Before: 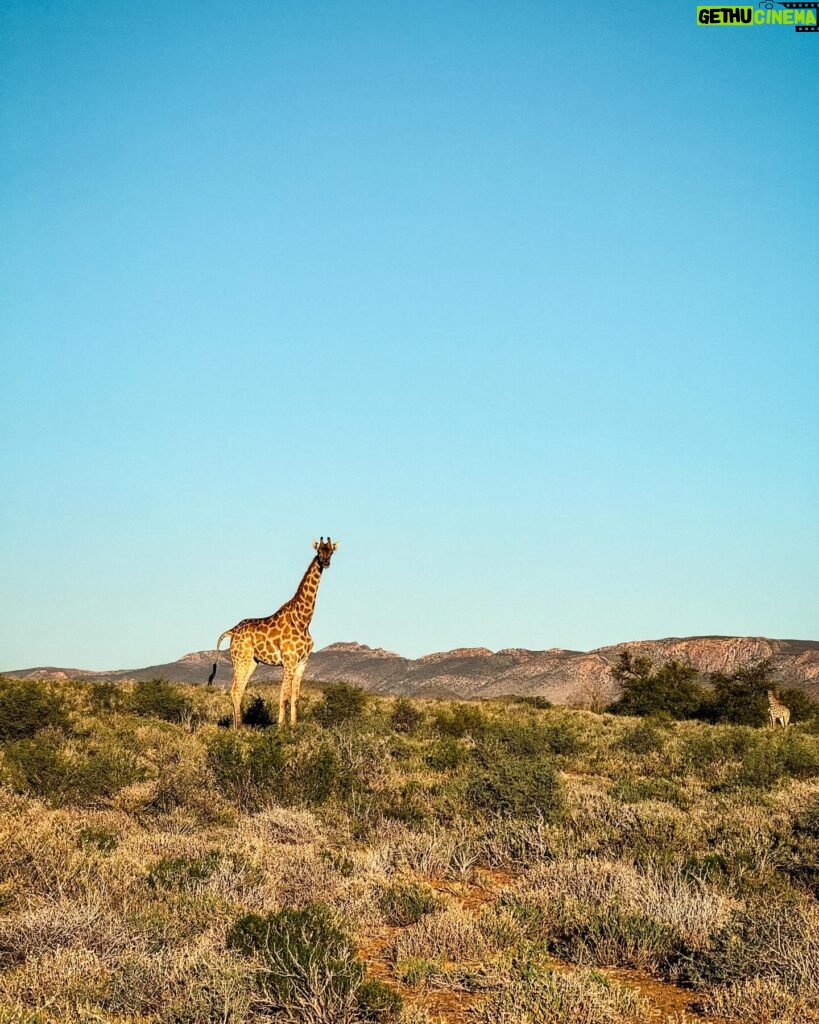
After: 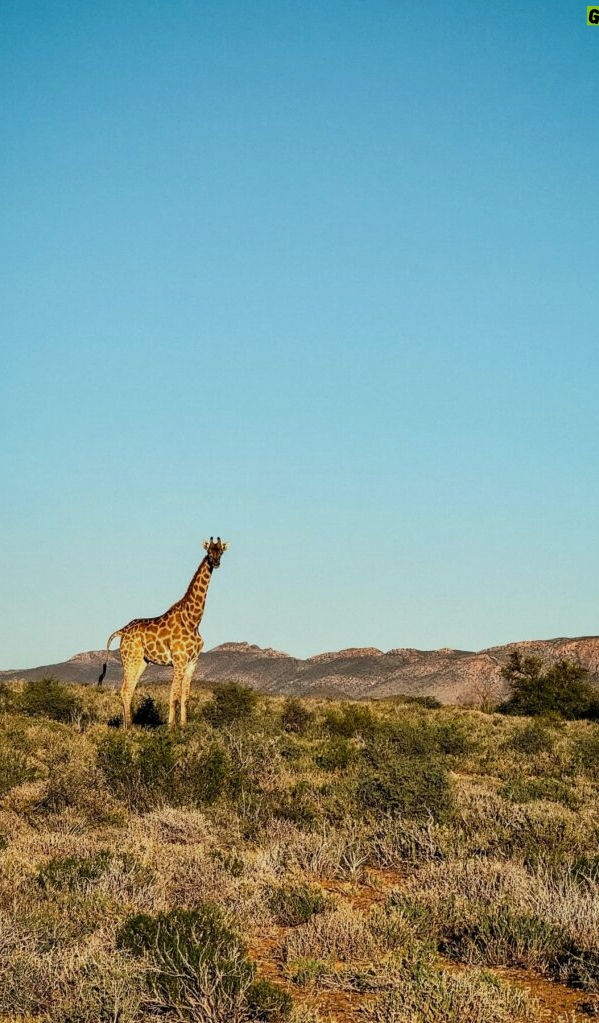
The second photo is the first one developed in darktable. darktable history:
exposure: exposure -0.36 EV, compensate highlight preservation false
crop: left 13.443%, right 13.31%
local contrast: mode bilateral grid, contrast 15, coarseness 36, detail 105%, midtone range 0.2
